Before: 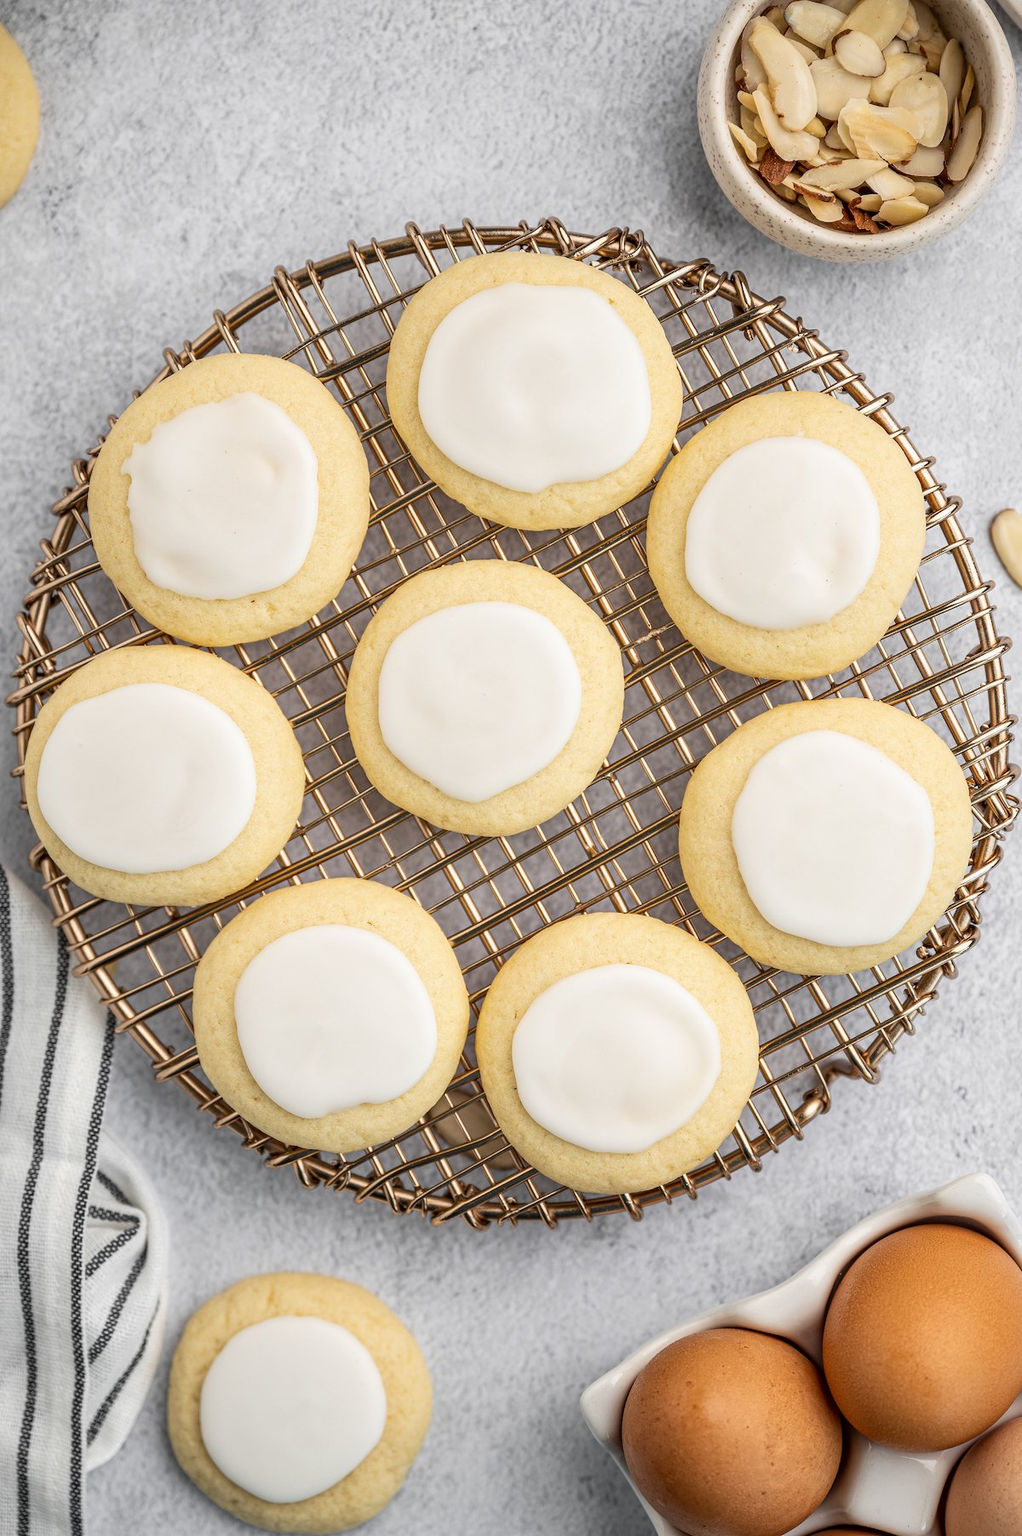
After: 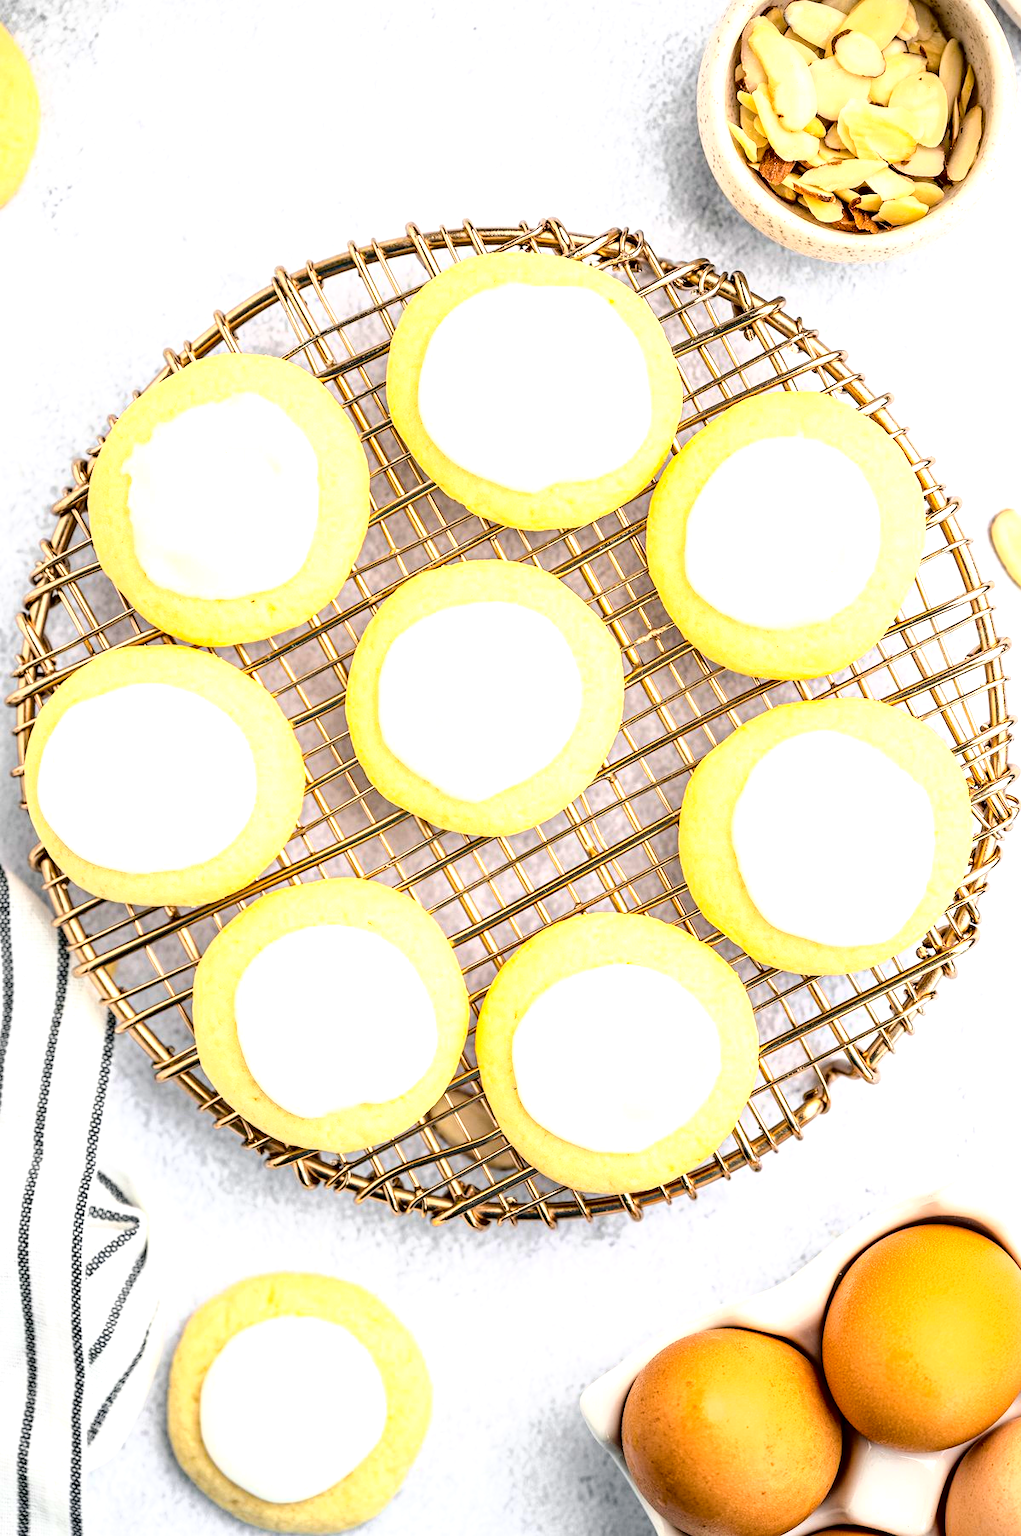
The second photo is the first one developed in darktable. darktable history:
color balance rgb: shadows lift › chroma 2.011%, shadows lift › hue 221.19°, perceptual saturation grading › global saturation 25.52%, global vibrance 20%
exposure: black level correction 0, exposure 1.105 EV, compensate exposure bias true, compensate highlight preservation false
tone curve: curves: ch0 [(0, 0) (0.003, 0) (0.011, 0.001) (0.025, 0.001) (0.044, 0.003) (0.069, 0.009) (0.1, 0.018) (0.136, 0.032) (0.177, 0.074) (0.224, 0.13) (0.277, 0.218) (0.335, 0.321) (0.399, 0.425) (0.468, 0.523) (0.543, 0.617) (0.623, 0.708) (0.709, 0.789) (0.801, 0.873) (0.898, 0.967) (1, 1)], color space Lab, independent channels, preserve colors none
